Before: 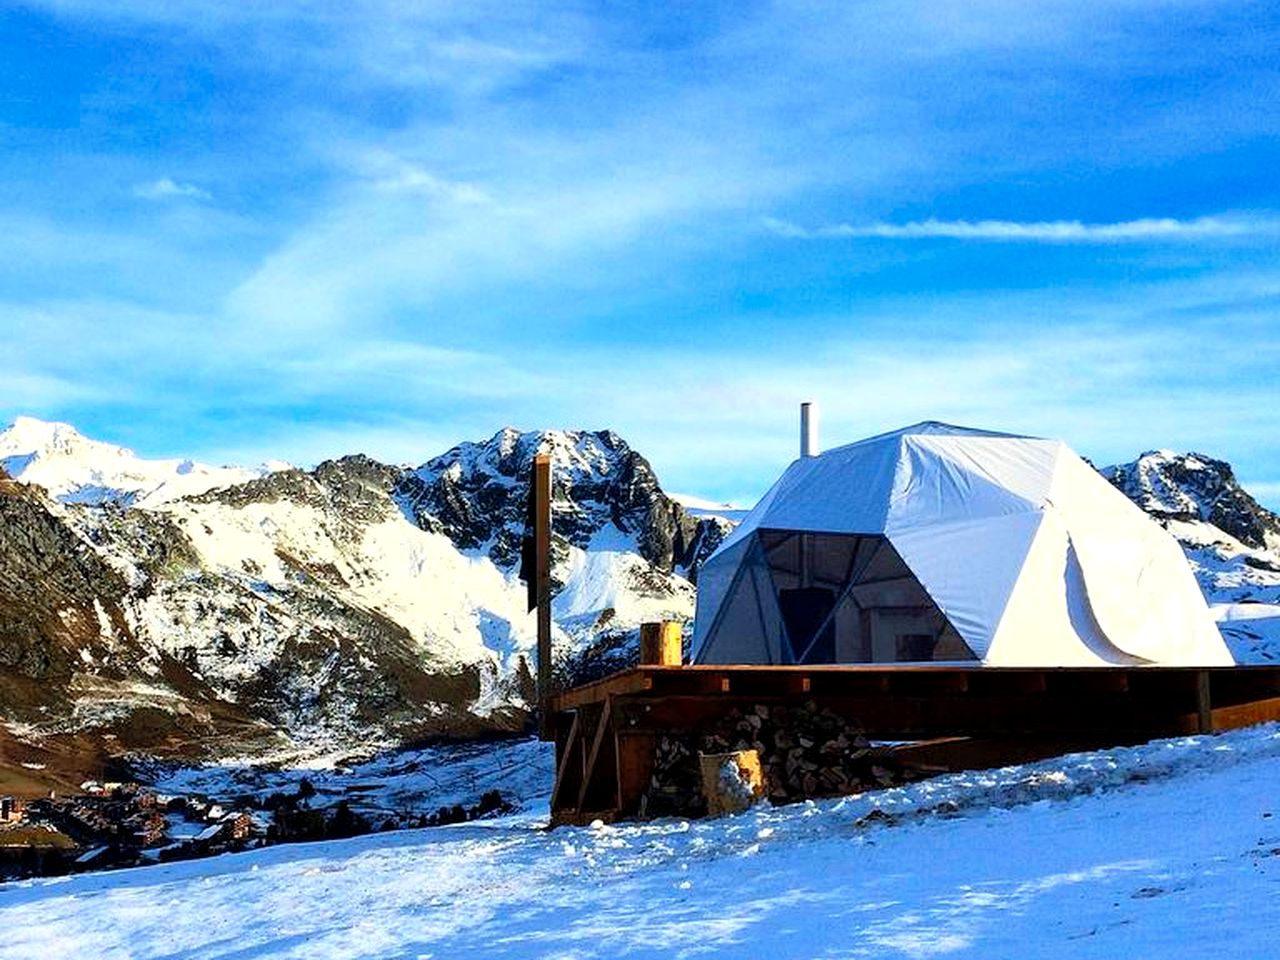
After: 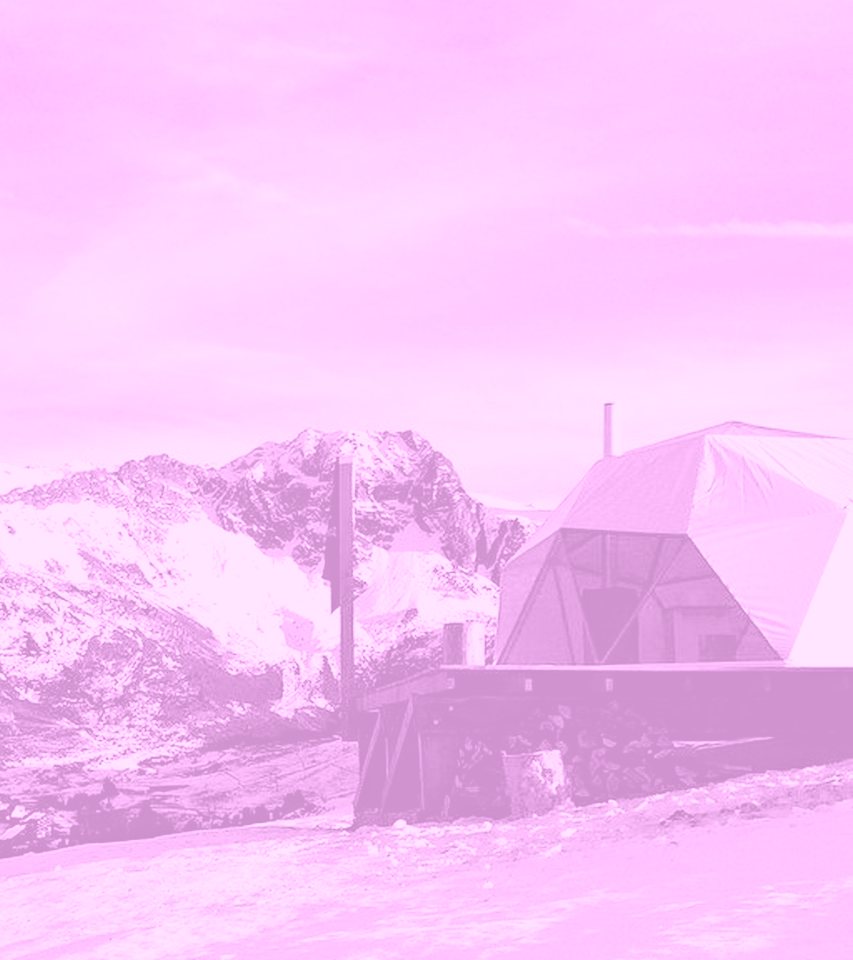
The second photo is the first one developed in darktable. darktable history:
crop: left 15.419%, right 17.914%
colorize: hue 331.2°, saturation 75%, source mix 30.28%, lightness 70.52%, version 1
haze removal: strength 0.29, distance 0.25, compatibility mode true, adaptive false
